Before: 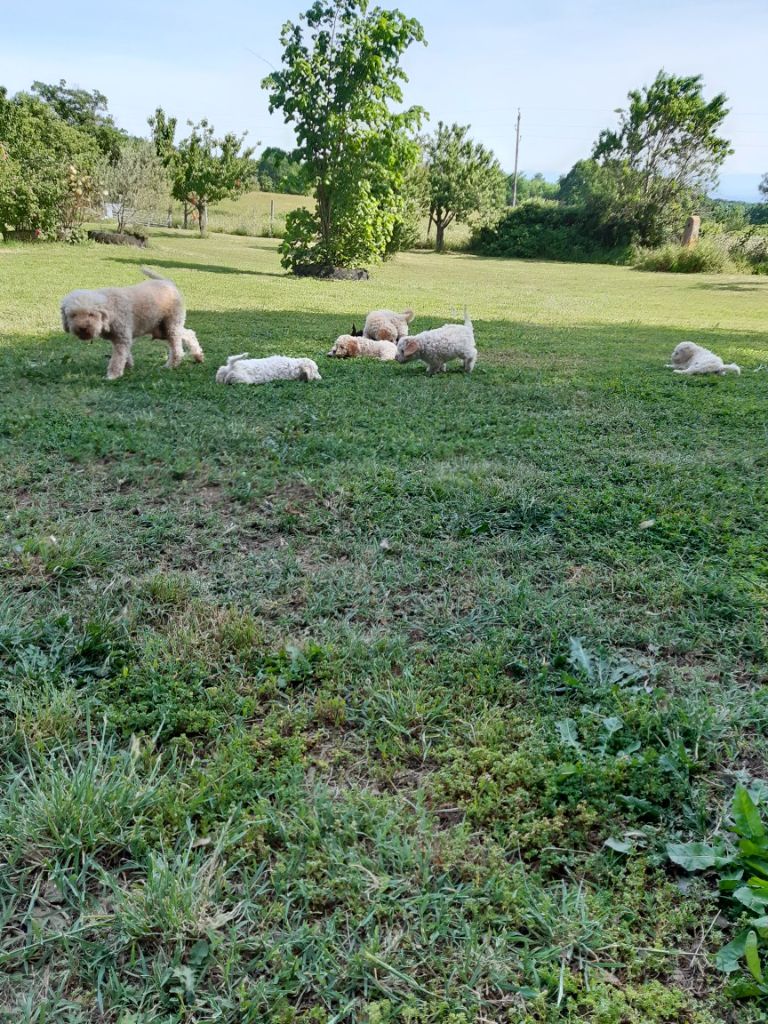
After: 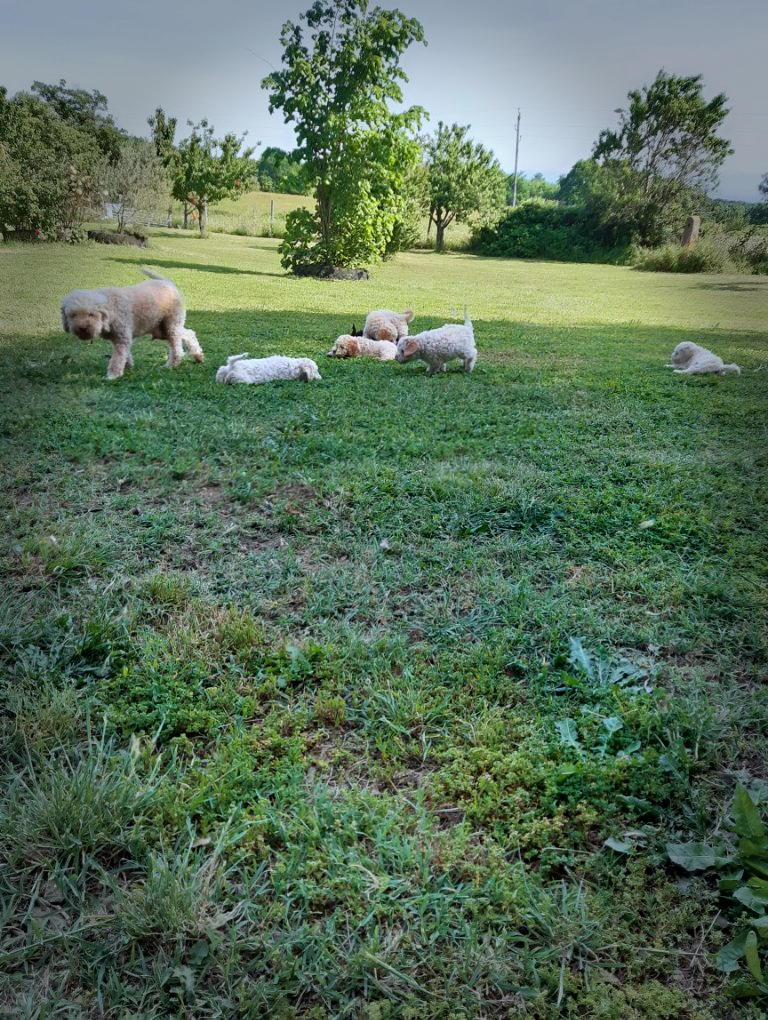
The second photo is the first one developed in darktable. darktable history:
crop: top 0.05%, bottom 0.098%
velvia: on, module defaults
vignetting: fall-off start 66.7%, fall-off radius 39.74%, brightness -0.576, saturation -0.258, automatic ratio true, width/height ratio 0.671, dithering 16-bit output
white balance: red 0.976, blue 1.04
